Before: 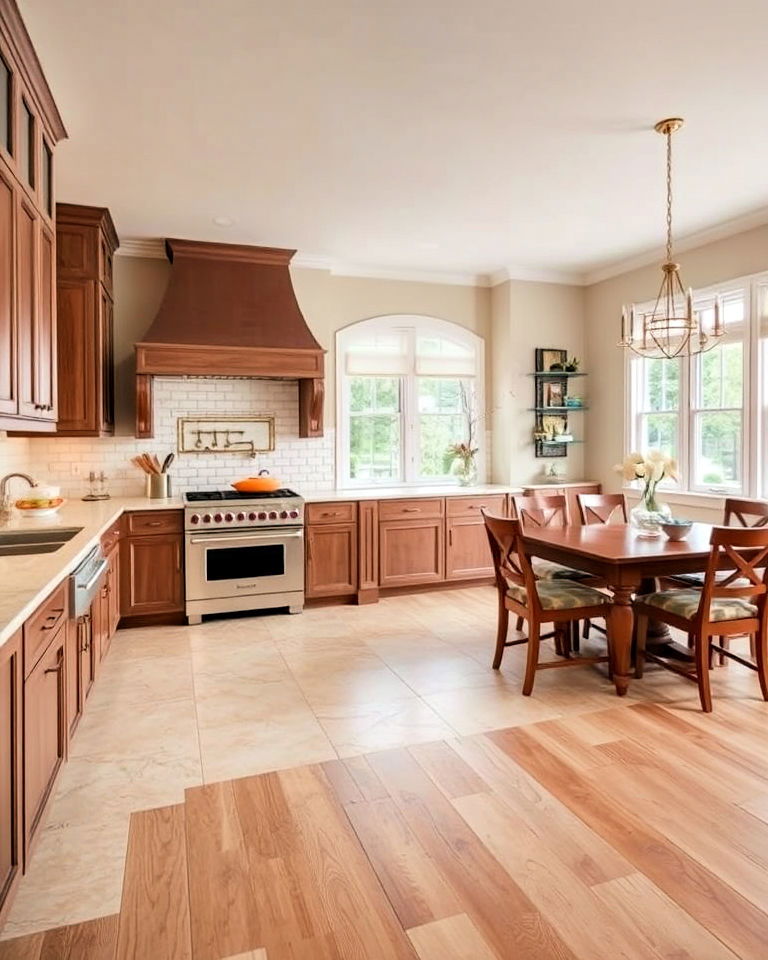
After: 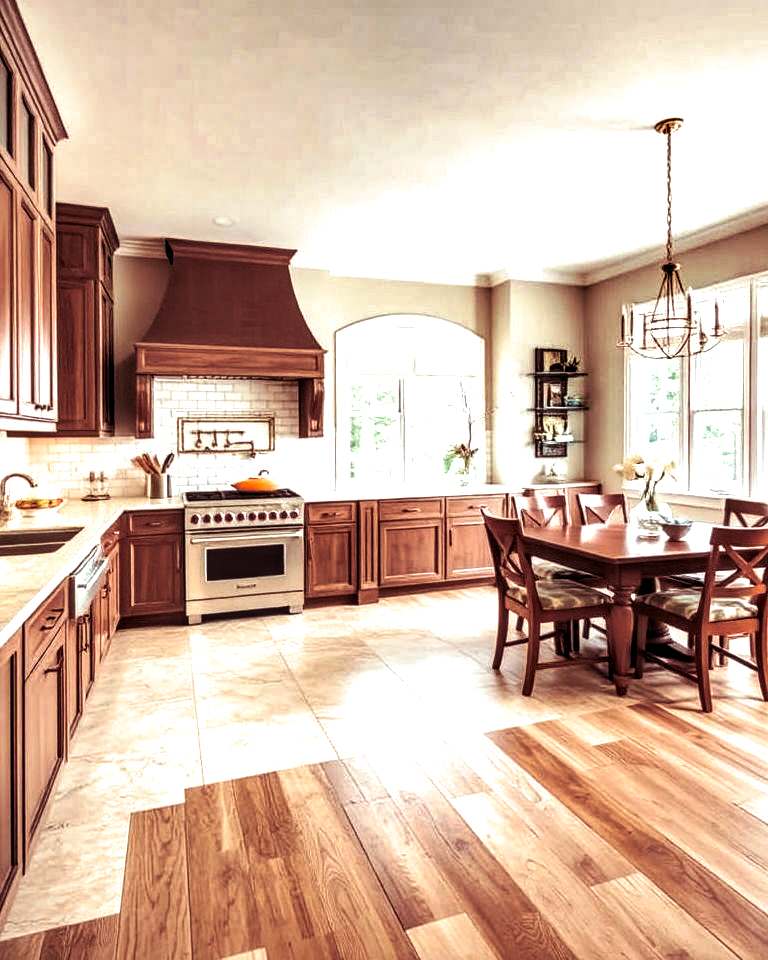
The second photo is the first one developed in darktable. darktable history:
exposure: black level correction -0.005, exposure 0.622 EV, compensate highlight preservation false
shadows and highlights: low approximation 0.01, soften with gaussian
white balance: red 0.978, blue 0.999
local contrast: highlights 79%, shadows 56%, detail 175%, midtone range 0.428
split-toning: on, module defaults
